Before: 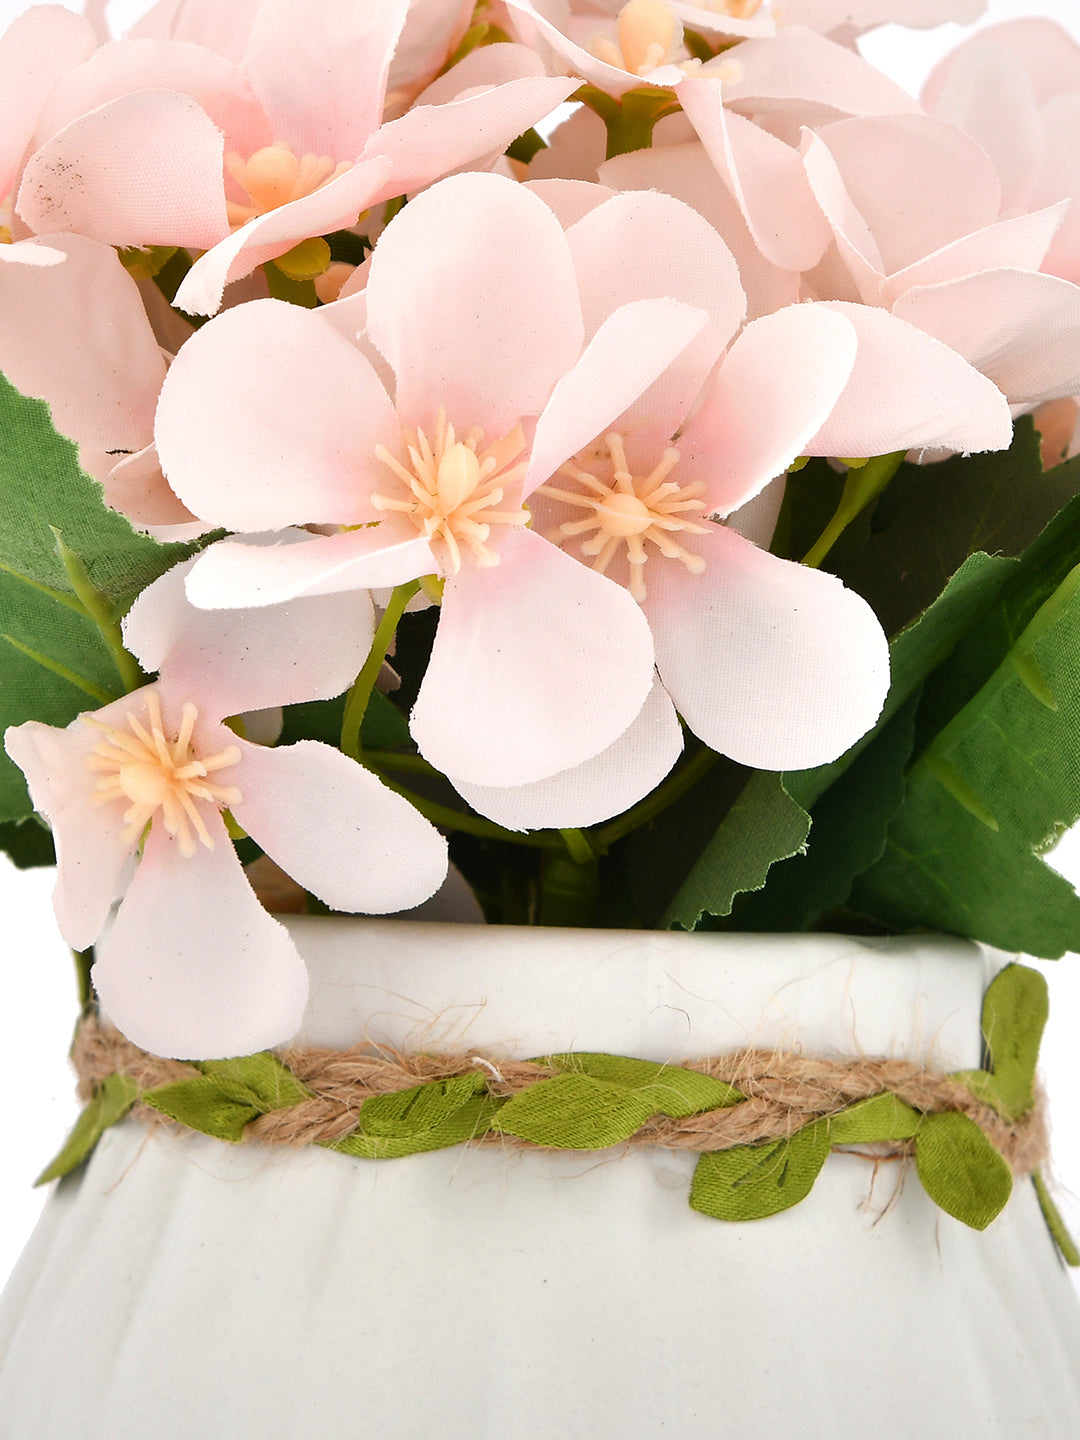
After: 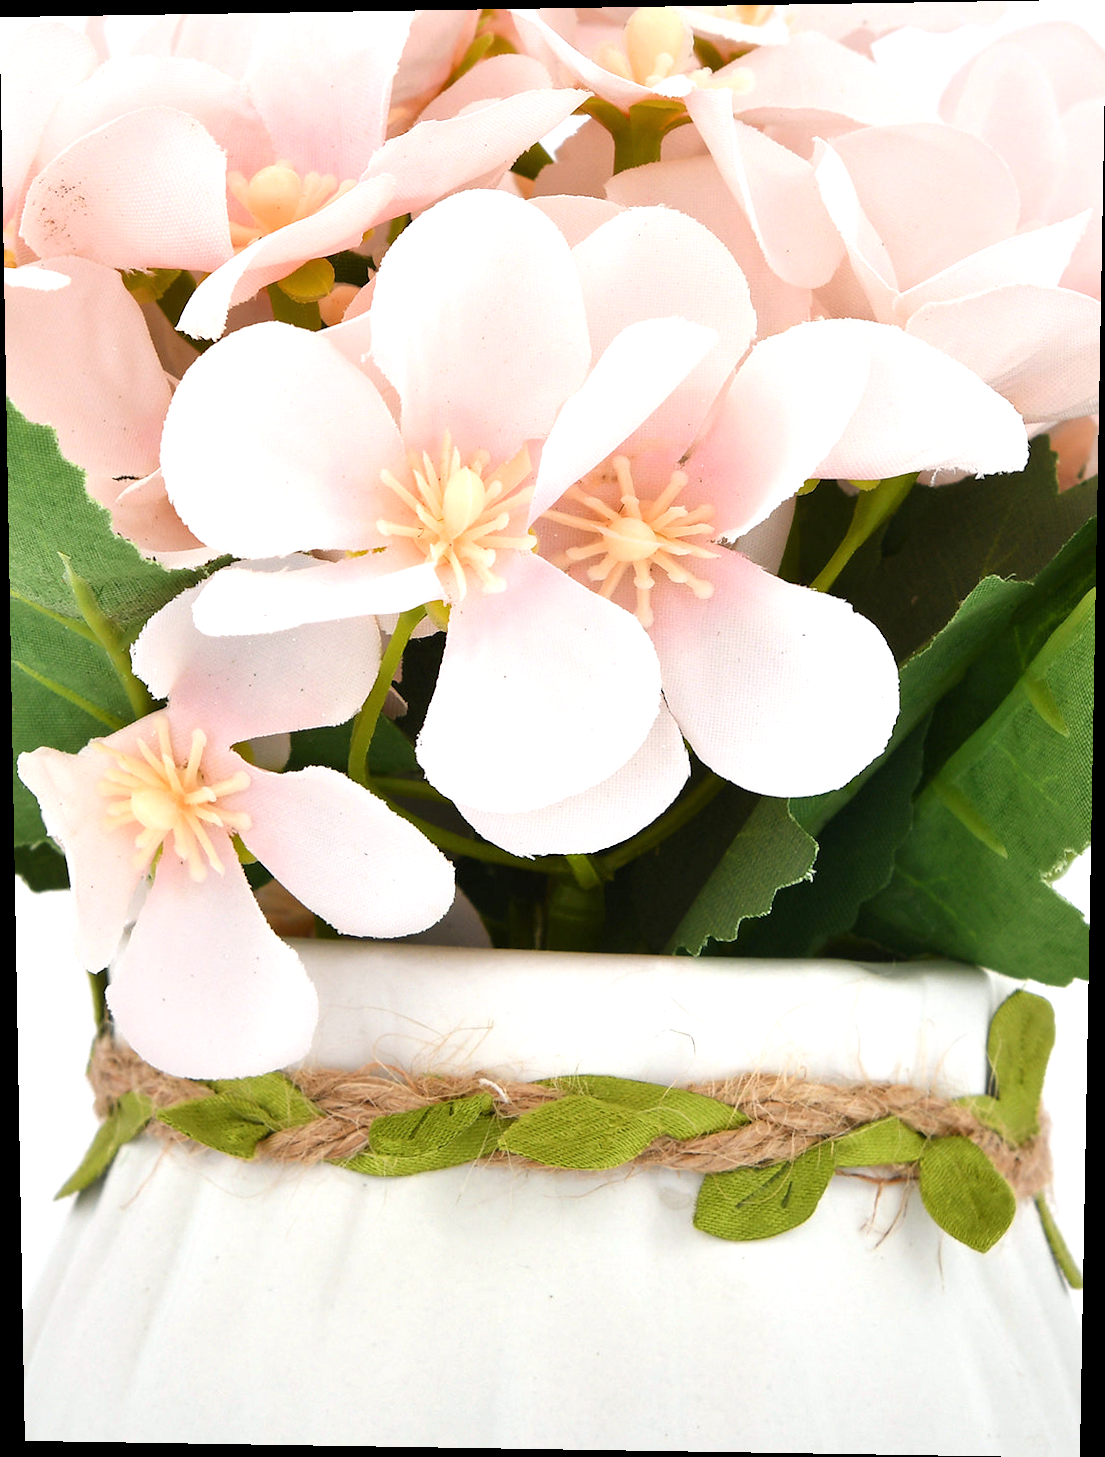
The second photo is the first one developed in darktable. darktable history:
rotate and perspective: lens shift (vertical) 0.048, lens shift (horizontal) -0.024, automatic cropping off
exposure: exposure 0.367 EV, compensate highlight preservation false
white balance: red 0.986, blue 1.01
